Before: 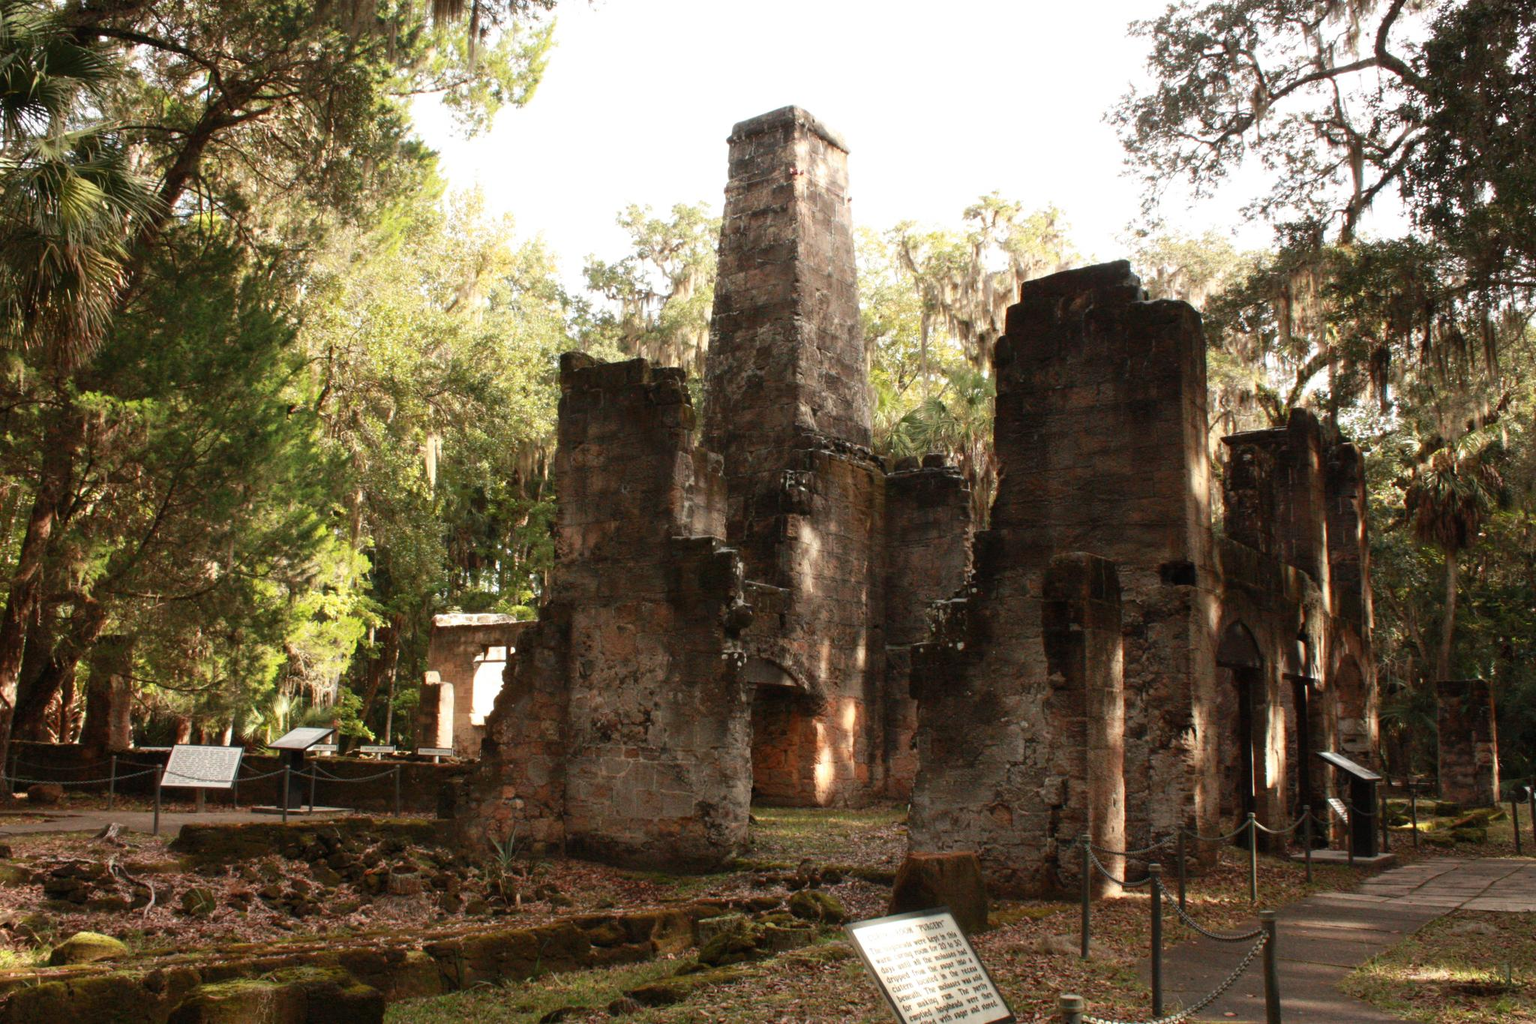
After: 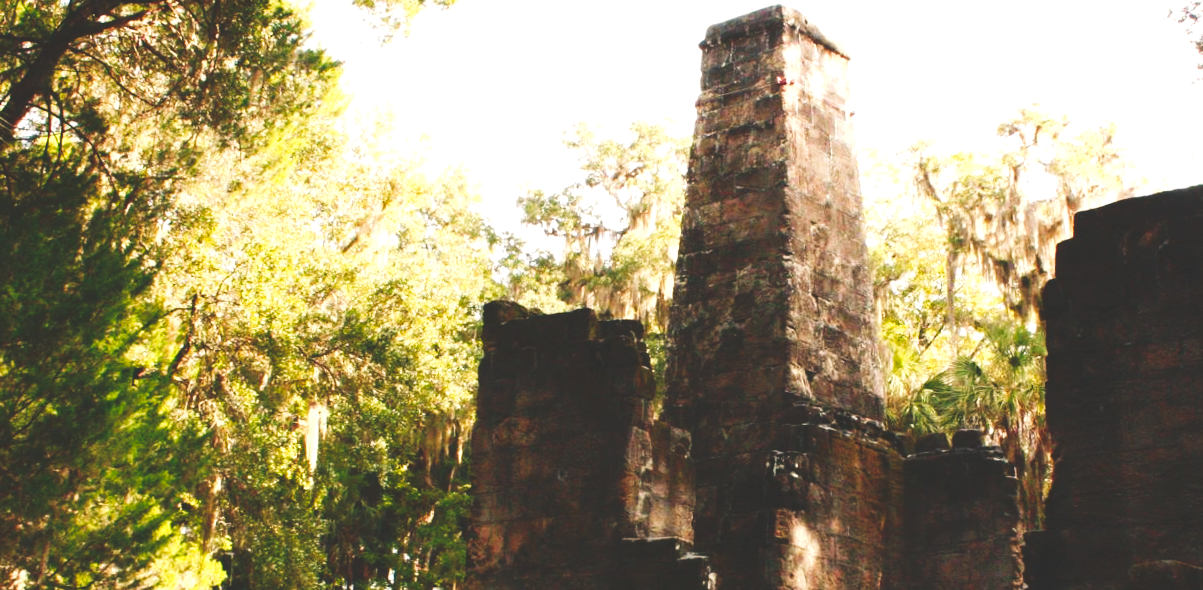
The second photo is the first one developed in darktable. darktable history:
tone curve: curves: ch0 [(0, 0) (0.003, 0.169) (0.011, 0.173) (0.025, 0.177) (0.044, 0.184) (0.069, 0.191) (0.1, 0.199) (0.136, 0.206) (0.177, 0.221) (0.224, 0.248) (0.277, 0.284) (0.335, 0.344) (0.399, 0.413) (0.468, 0.497) (0.543, 0.594) (0.623, 0.691) (0.709, 0.779) (0.801, 0.868) (0.898, 0.931) (1, 1)], preserve colors none
rotate and perspective: rotation 0.128°, lens shift (vertical) -0.181, lens shift (horizontal) -0.044, shear 0.001, automatic cropping off
exposure: compensate highlight preservation false
crop: left 15.306%, top 9.065%, right 30.789%, bottom 48.638%
color balance rgb: shadows lift › chroma 4.21%, shadows lift › hue 252.22°, highlights gain › chroma 1.36%, highlights gain › hue 50.24°, perceptual saturation grading › mid-tones 6.33%, perceptual saturation grading › shadows 72.44%, perceptual brilliance grading › highlights 11.59%, contrast 5.05%
